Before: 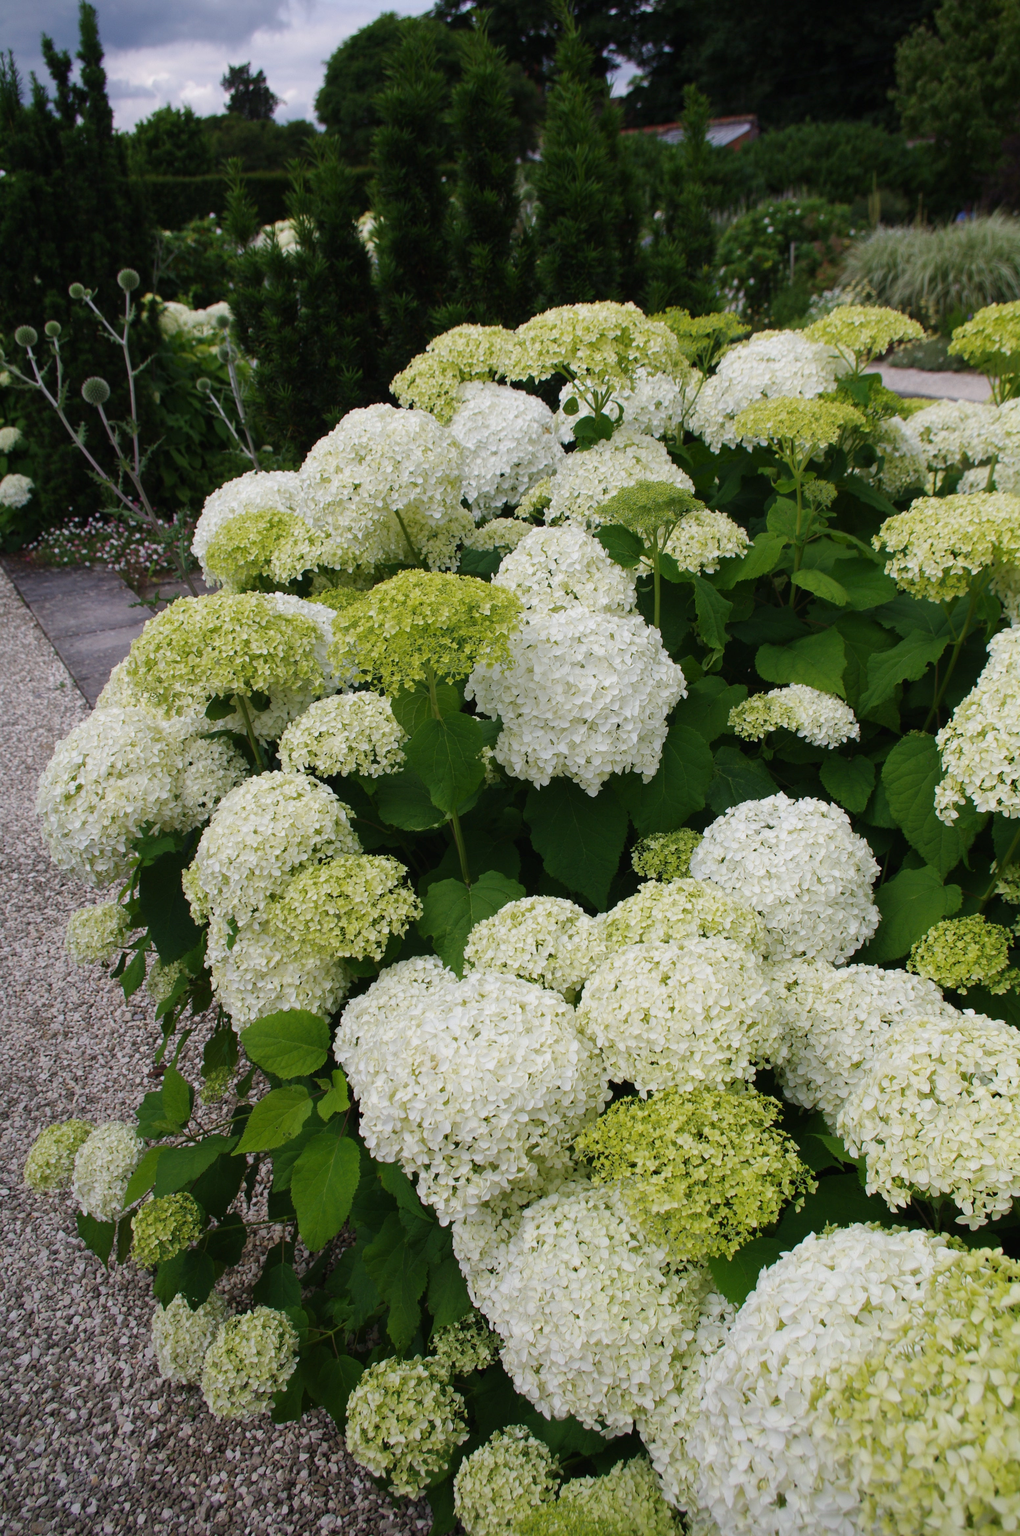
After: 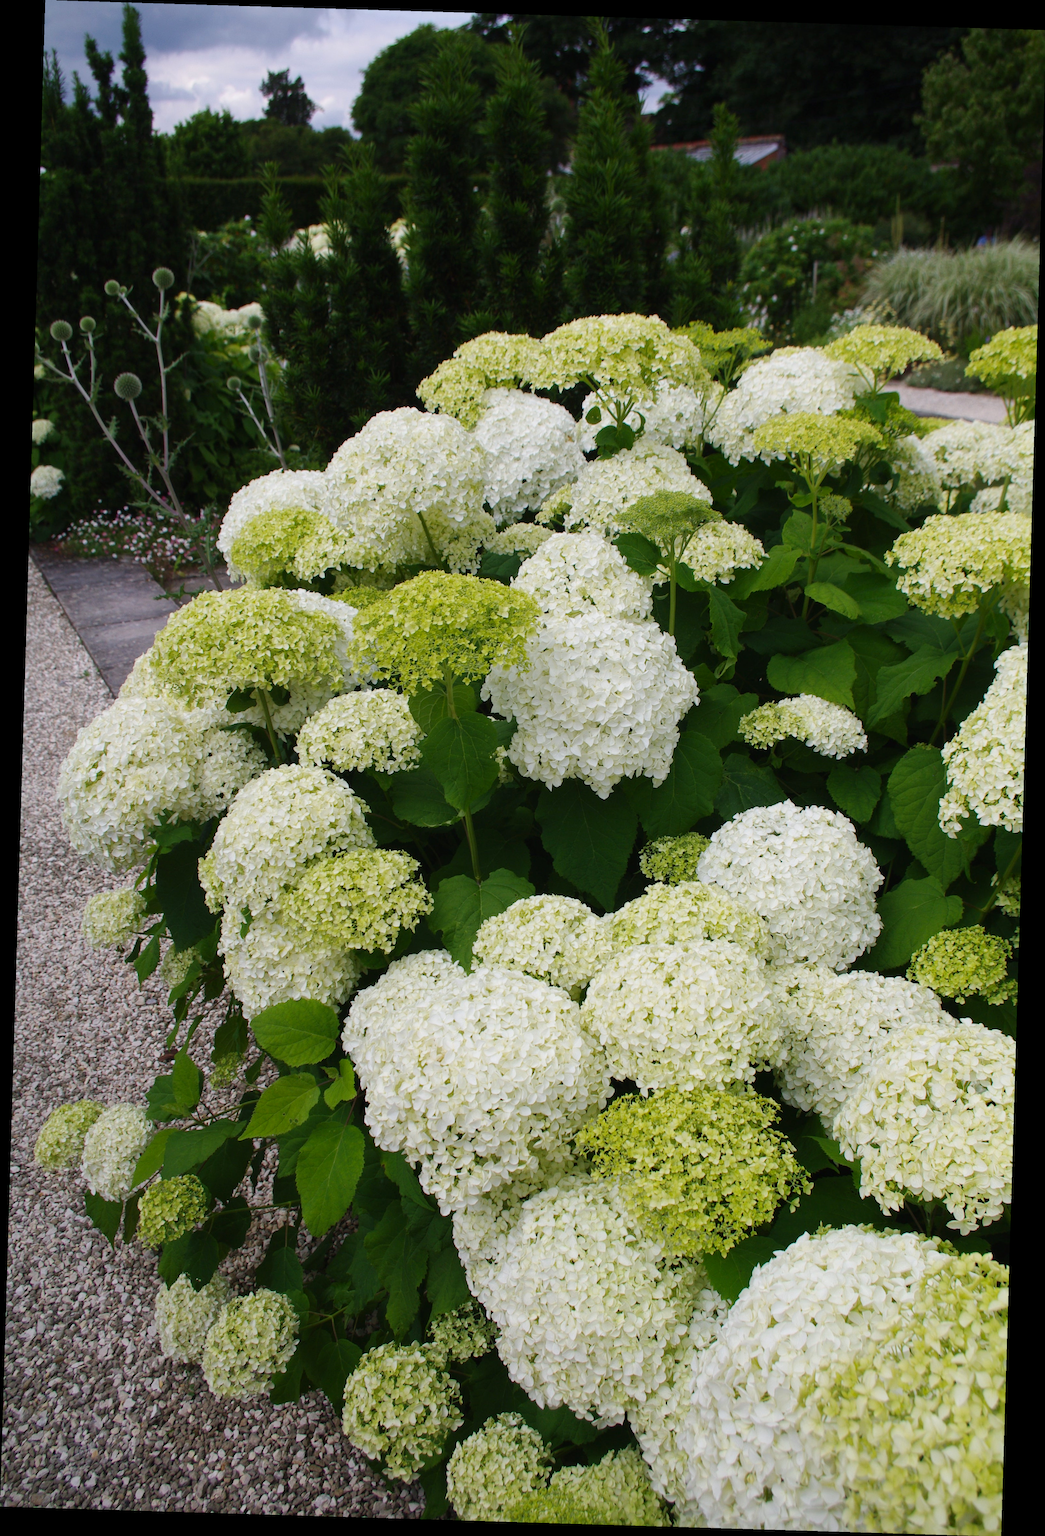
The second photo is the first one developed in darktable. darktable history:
rotate and perspective: rotation 1.72°, automatic cropping off
contrast brightness saturation: contrast 0.1, brightness 0.03, saturation 0.09
